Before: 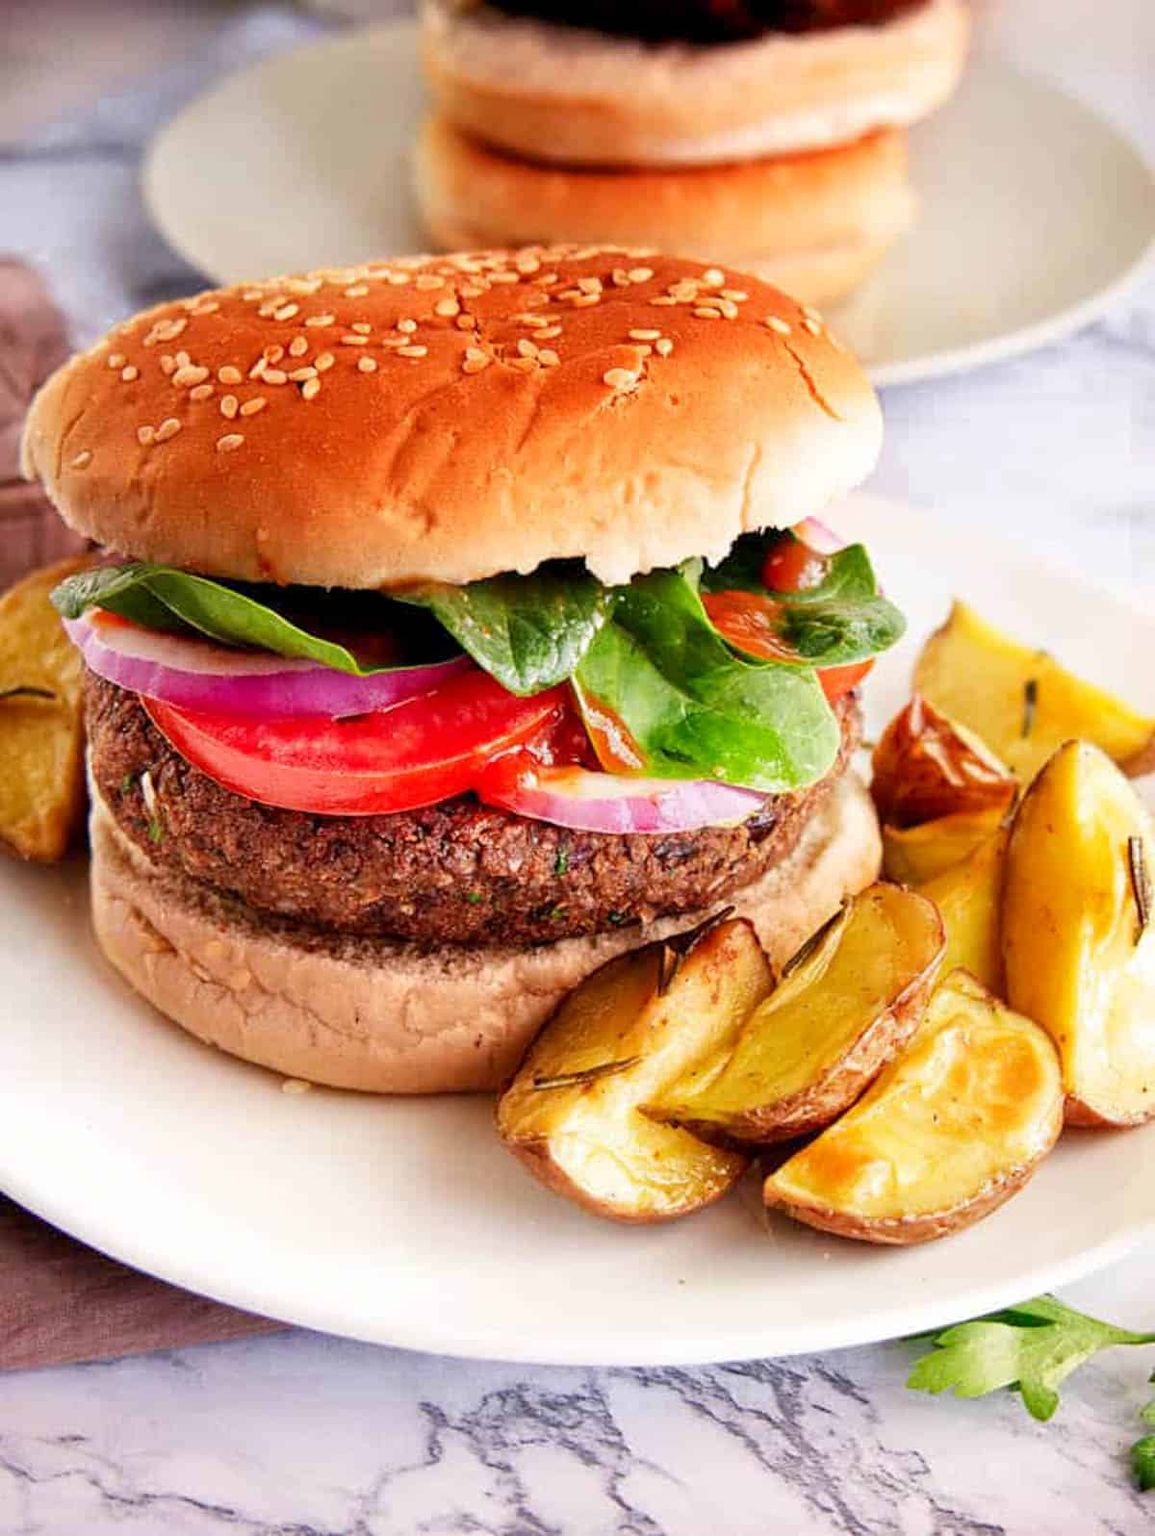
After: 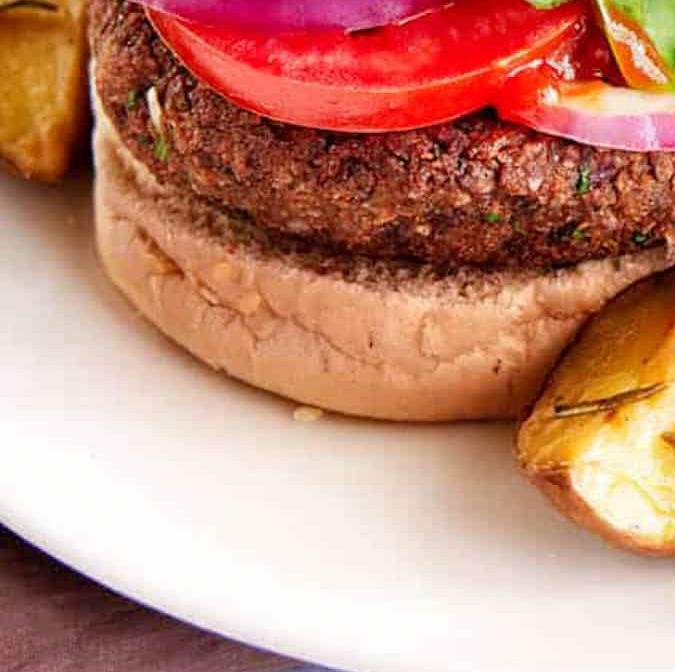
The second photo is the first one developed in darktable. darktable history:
crop: top 44.815%, right 43.723%, bottom 13.068%
